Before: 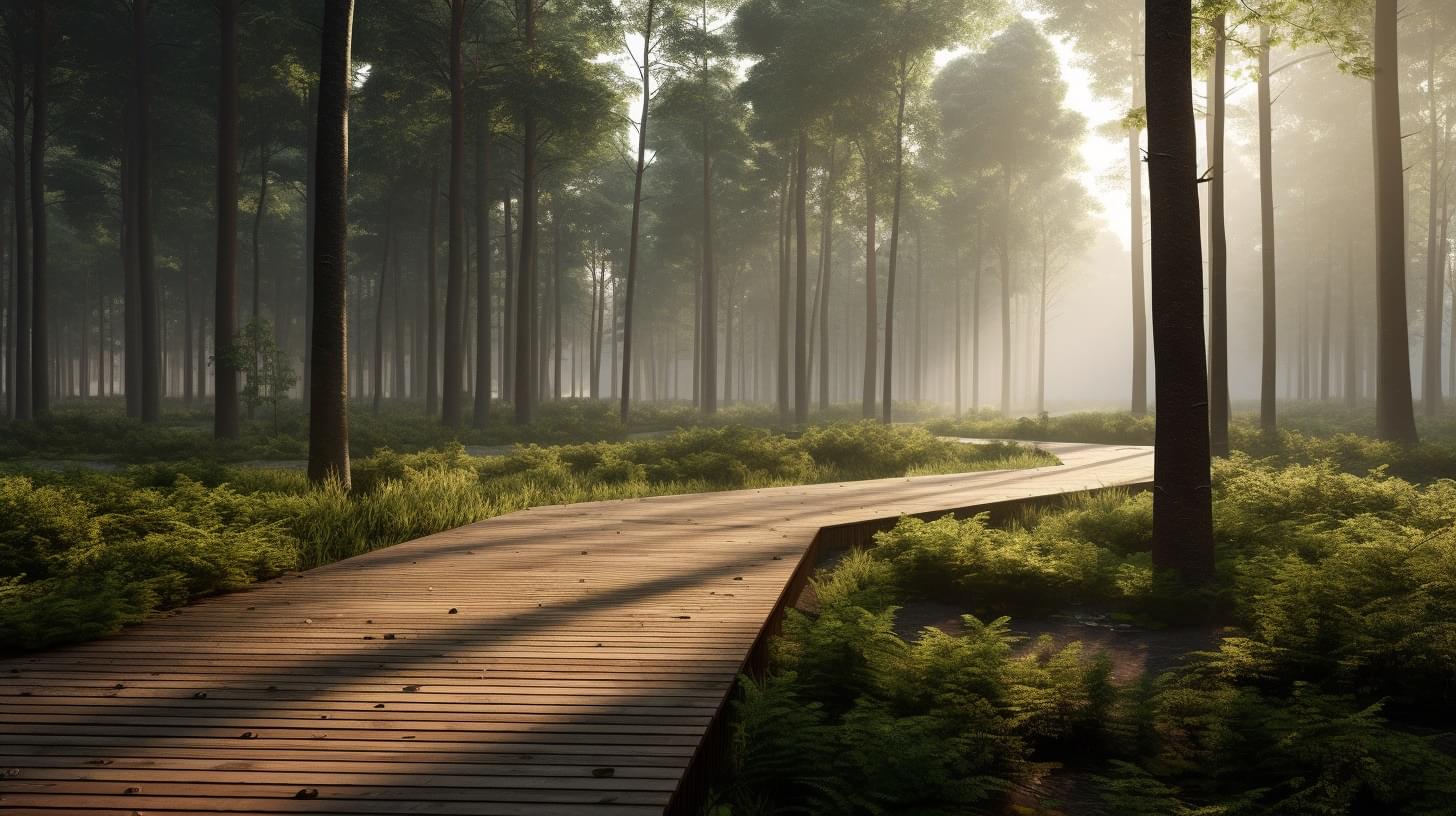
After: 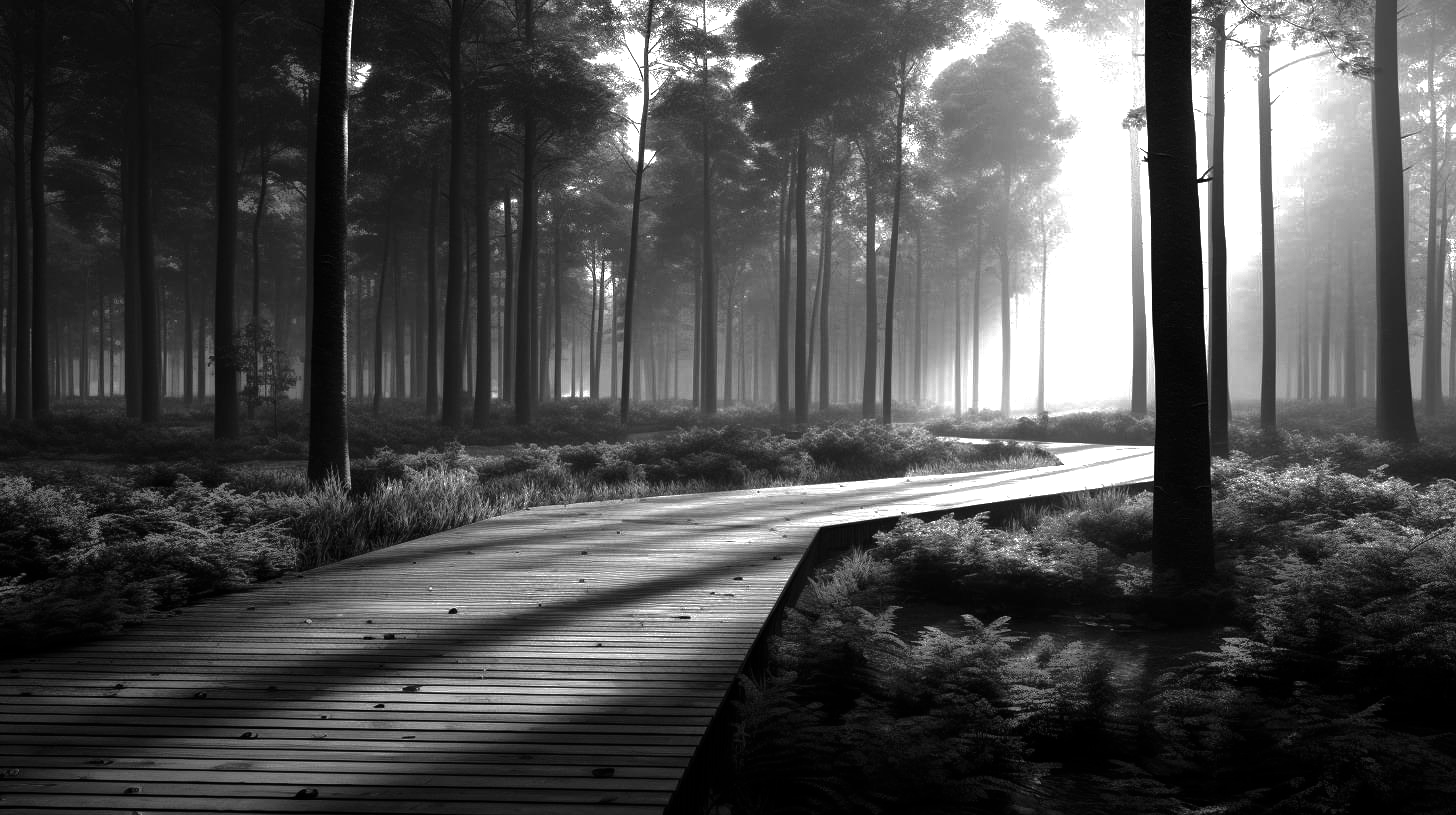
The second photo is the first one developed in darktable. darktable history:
white balance: red 0.954, blue 1.079
crop: bottom 0.071%
shadows and highlights: on, module defaults
exposure: exposure 1 EV, compensate highlight preservation false
contrast brightness saturation: contrast -0.03, brightness -0.59, saturation -1
